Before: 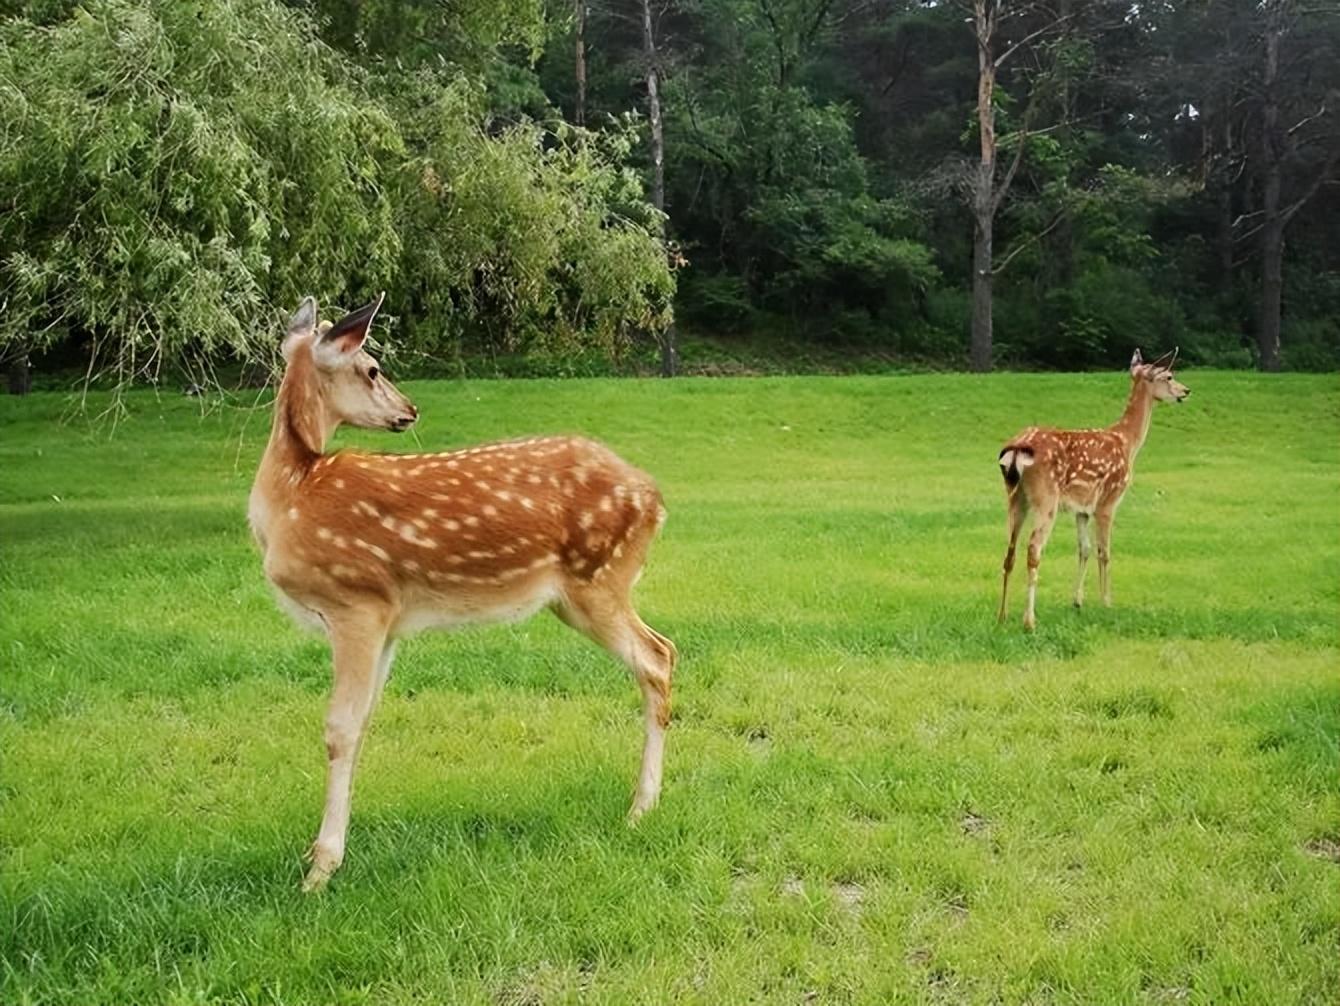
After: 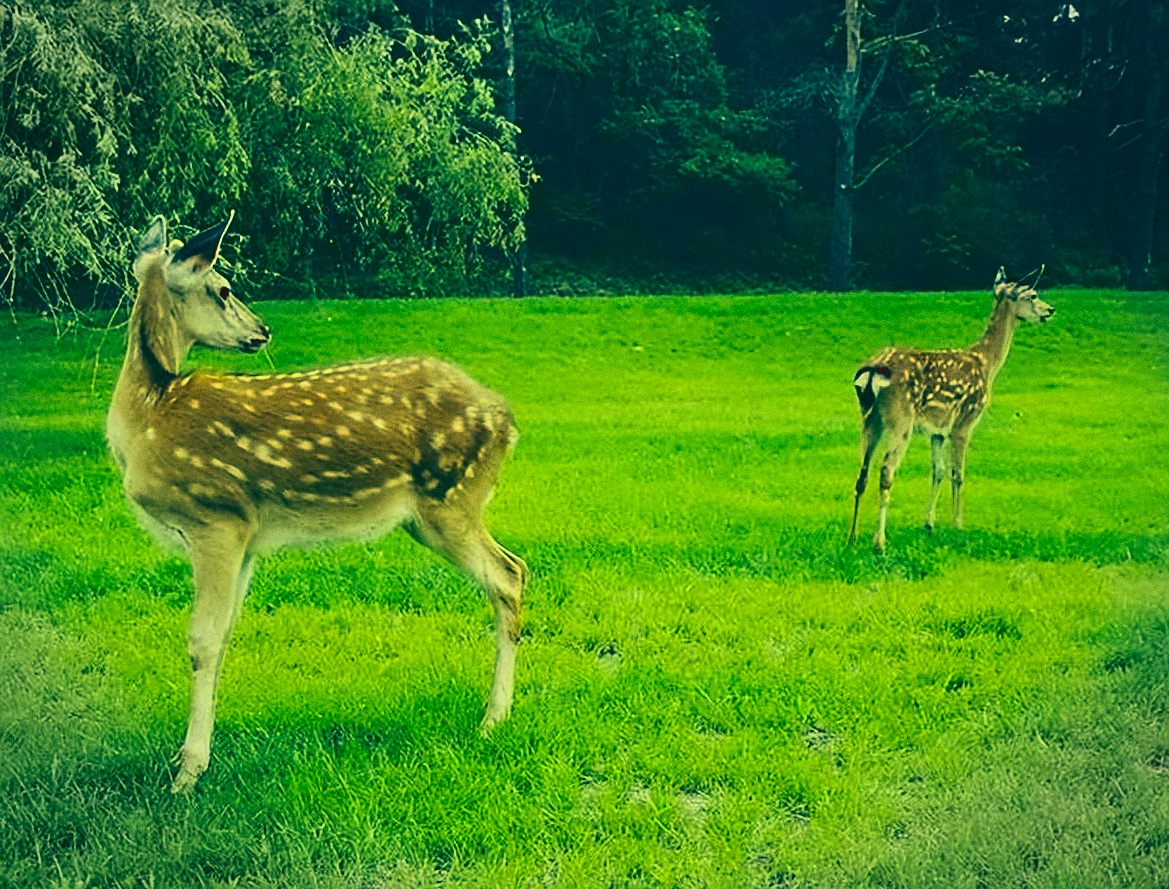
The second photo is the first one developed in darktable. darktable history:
sharpen: on, module defaults
grain: on, module defaults
crop and rotate: left 8.262%, top 9.226%
color correction: highlights a* -15.58, highlights b* 40, shadows a* -40, shadows b* -26.18
tone curve: curves: ch0 [(0, 0.072) (0.249, 0.176) (0.518, 0.489) (0.832, 0.854) (1, 0.948)], color space Lab, linked channels, preserve colors none
rotate and perspective: rotation 0.074°, lens shift (vertical) 0.096, lens shift (horizontal) -0.041, crop left 0.043, crop right 0.952, crop top 0.024, crop bottom 0.979
vignetting: fall-off start 91%, fall-off radius 39.39%, brightness -0.182, saturation -0.3, width/height ratio 1.219, shape 1.3, dithering 8-bit output, unbound false
